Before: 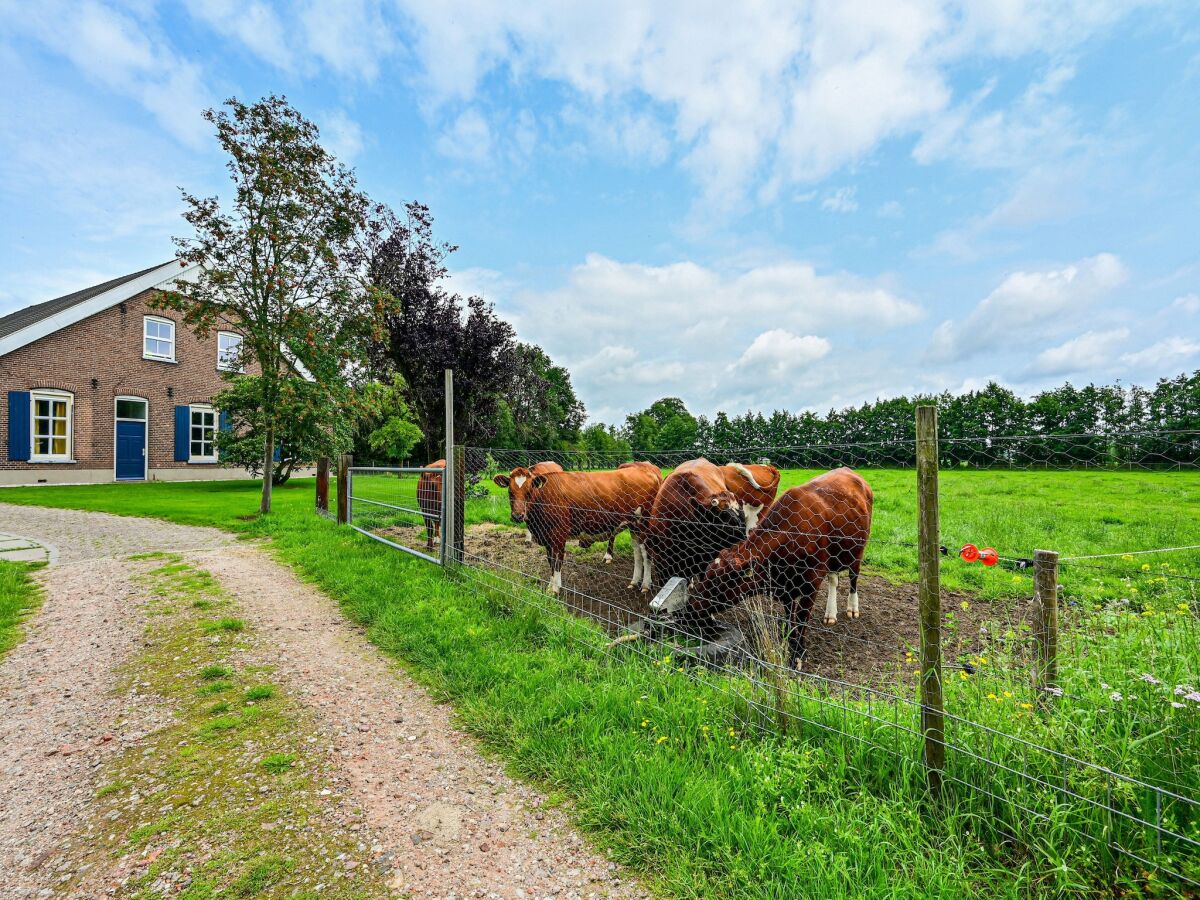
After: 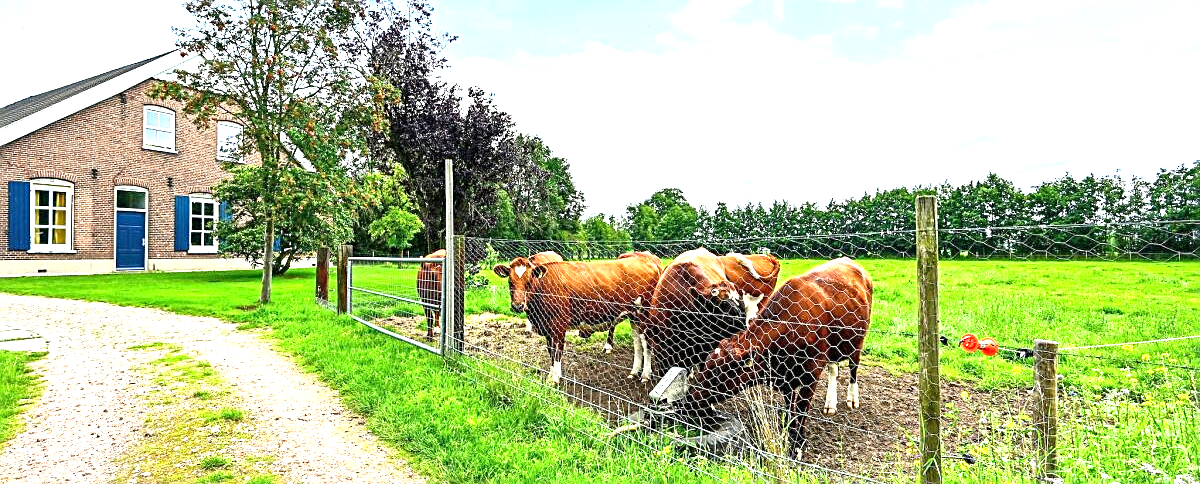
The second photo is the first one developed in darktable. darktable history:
sharpen: on, module defaults
exposure: black level correction 0, exposure 1.387 EV, compensate highlight preservation false
crop and rotate: top 23.338%, bottom 22.812%
